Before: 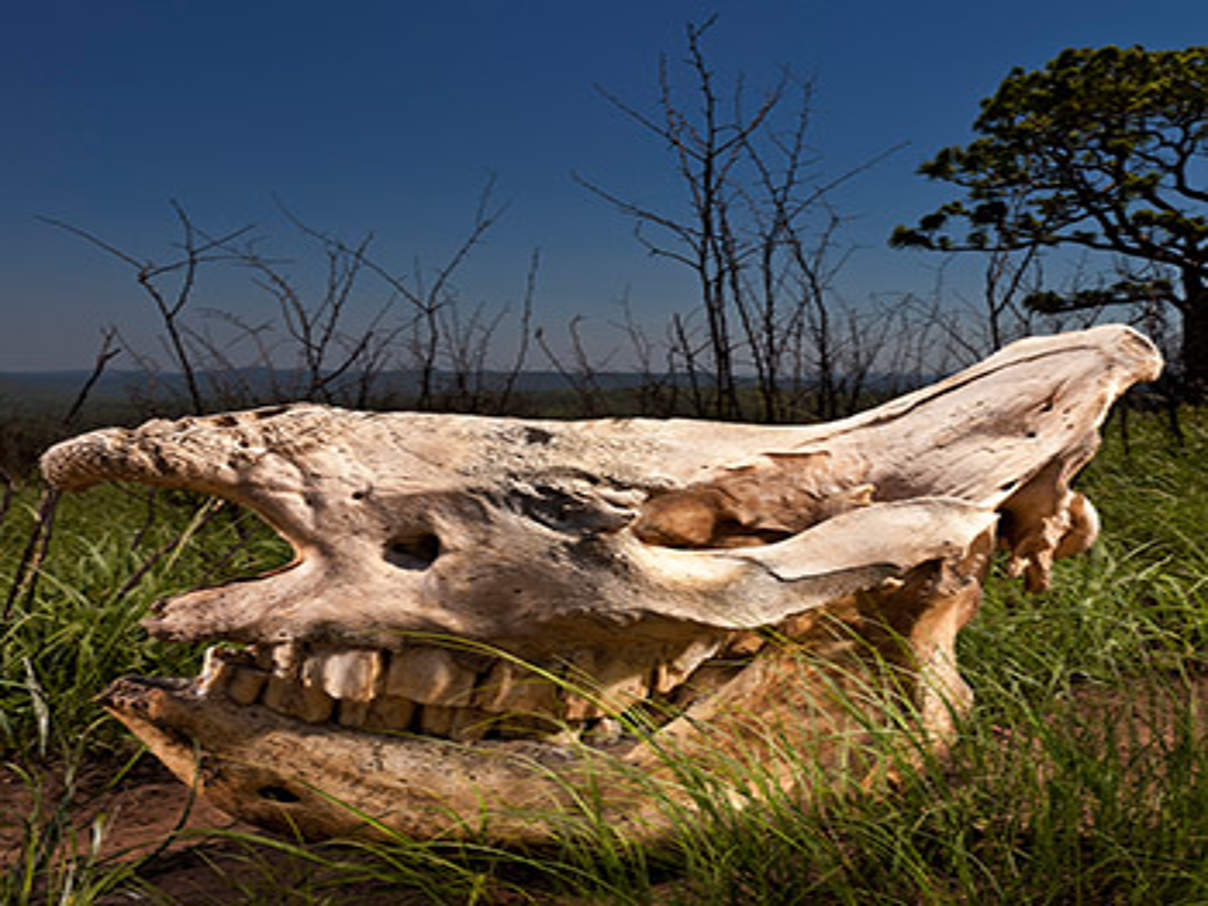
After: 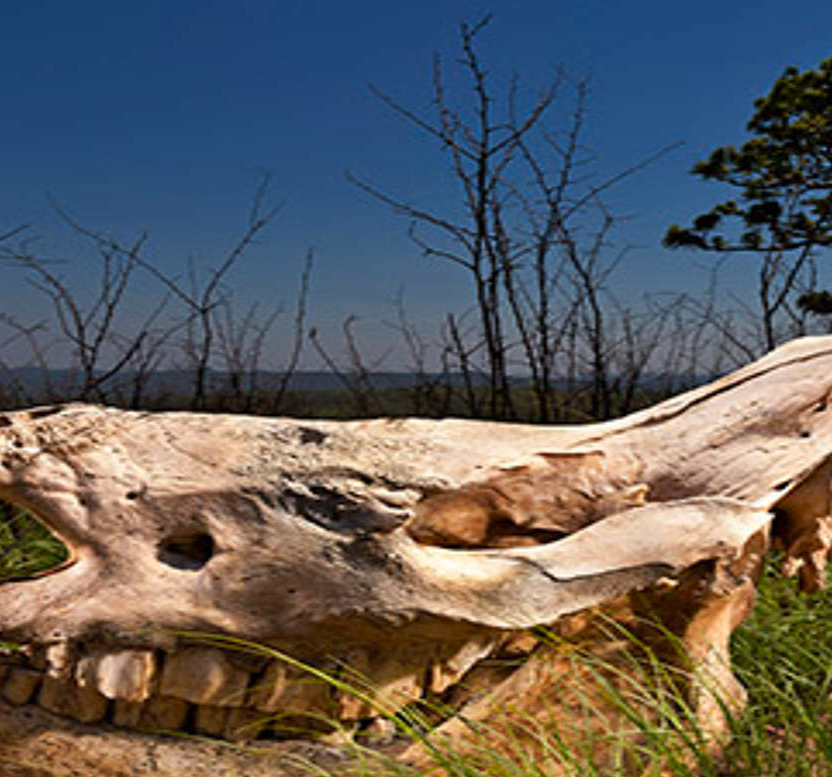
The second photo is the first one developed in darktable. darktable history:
crop: left 18.777%, right 12.274%, bottom 14.21%
shadows and highlights: shadows 24.35, highlights -80.04, soften with gaussian
contrast brightness saturation: saturation 0.102
